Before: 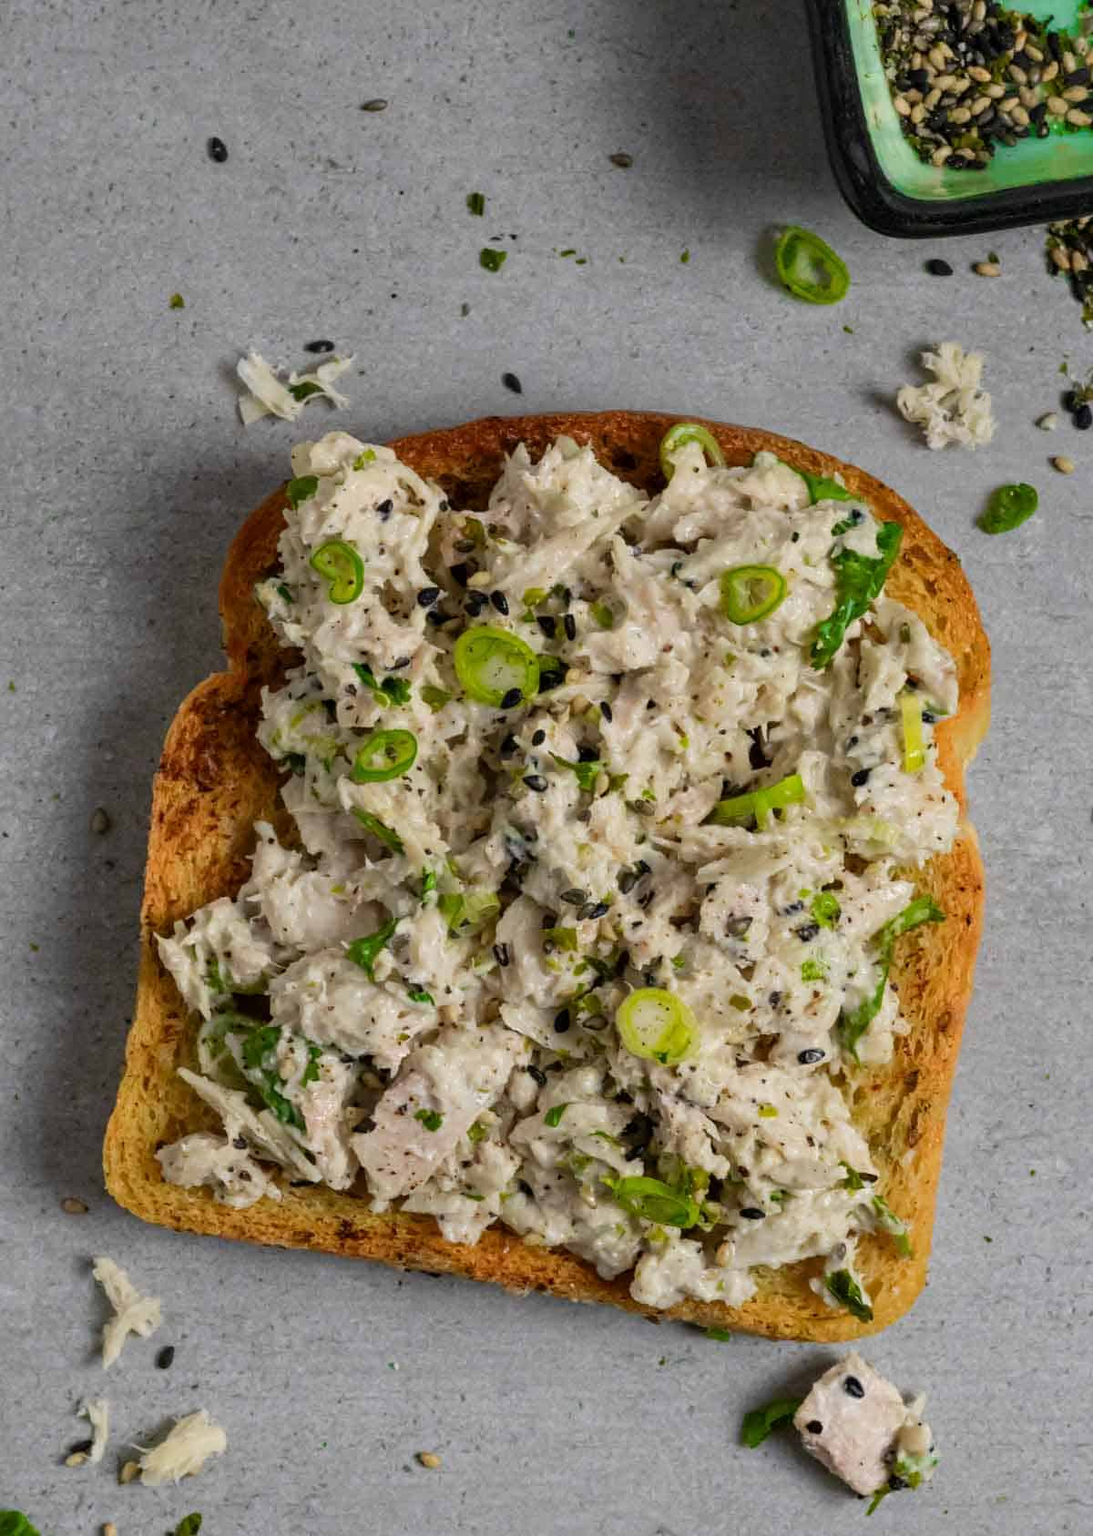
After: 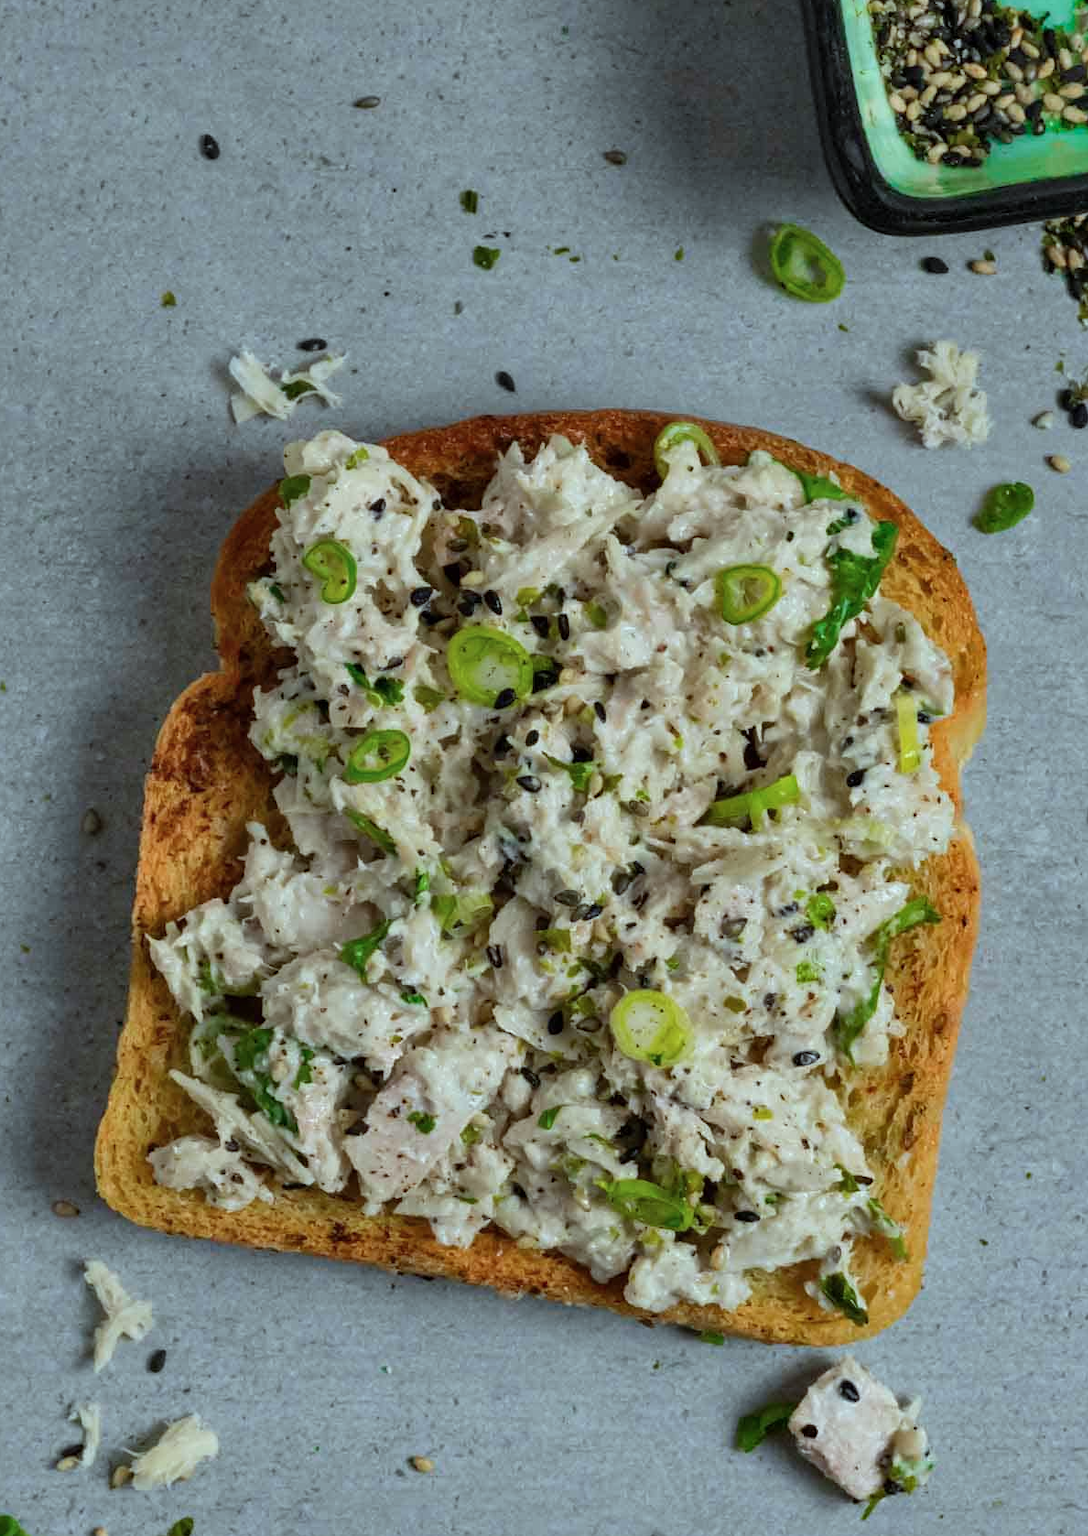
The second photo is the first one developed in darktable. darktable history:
color correction: highlights a* -10, highlights b* -10.56
crop and rotate: left 0.851%, top 0.259%, bottom 0.246%
shadows and highlights: low approximation 0.01, soften with gaussian
